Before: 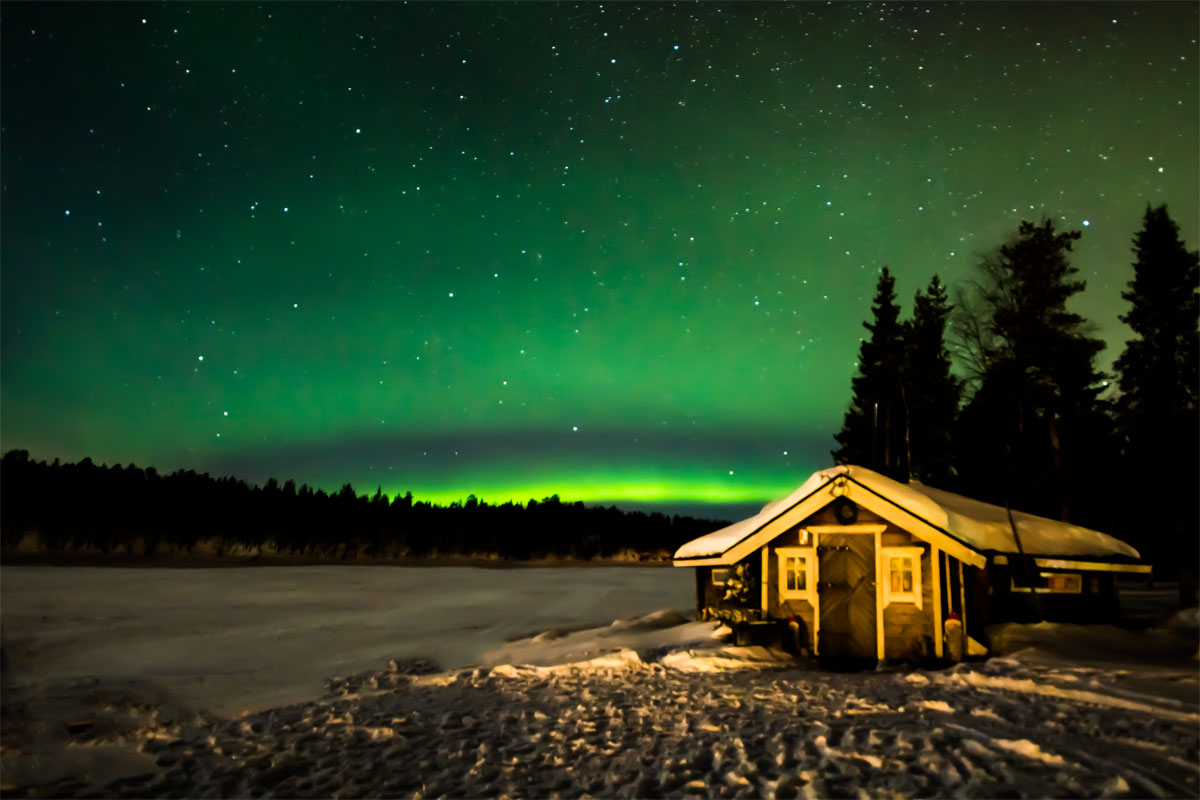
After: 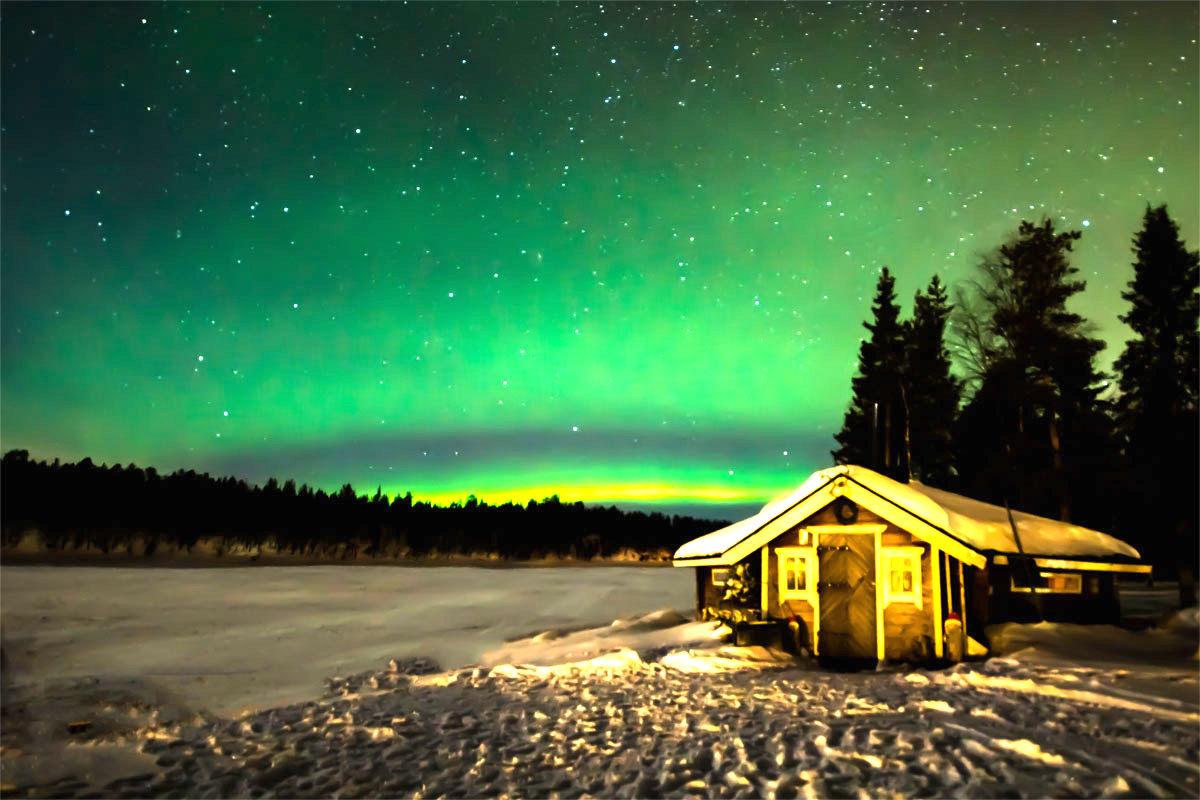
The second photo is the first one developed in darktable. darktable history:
exposure: black level correction 0, exposure 1.7 EV, compensate highlight preservation false
